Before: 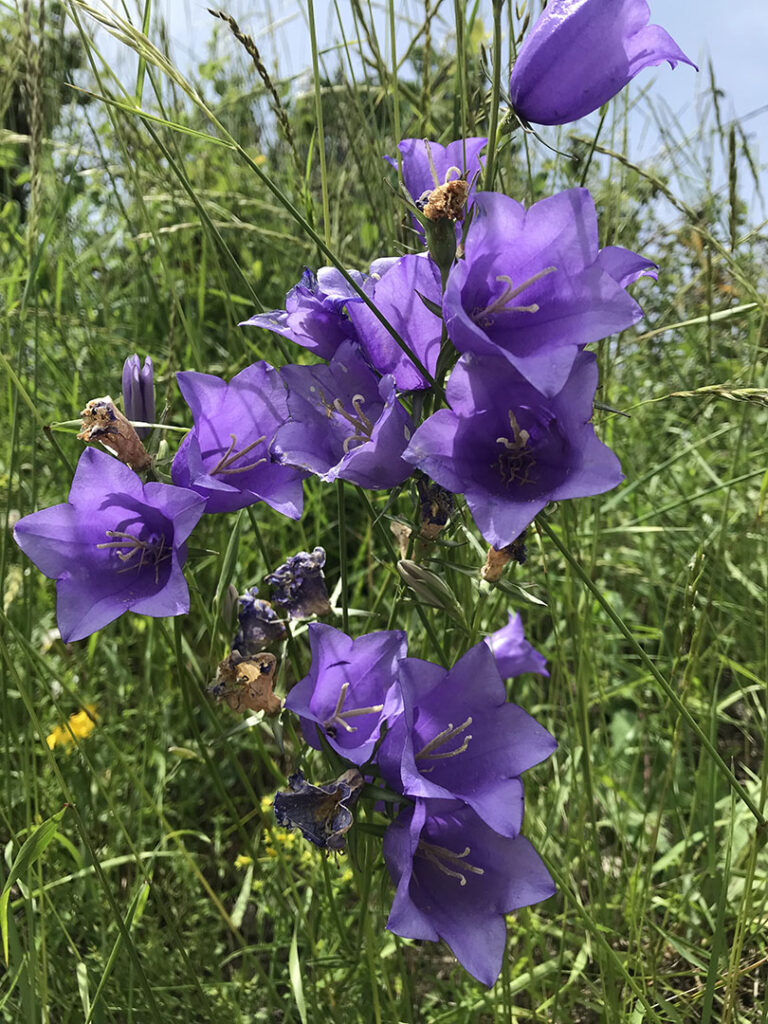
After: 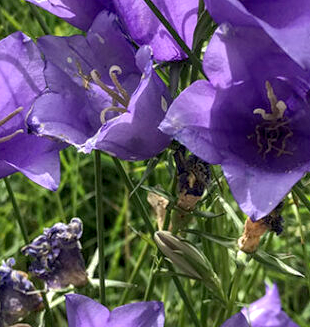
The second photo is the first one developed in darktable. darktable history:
crop: left 31.751%, top 32.172%, right 27.8%, bottom 35.83%
local contrast: detail 150%
shadows and highlights: on, module defaults
